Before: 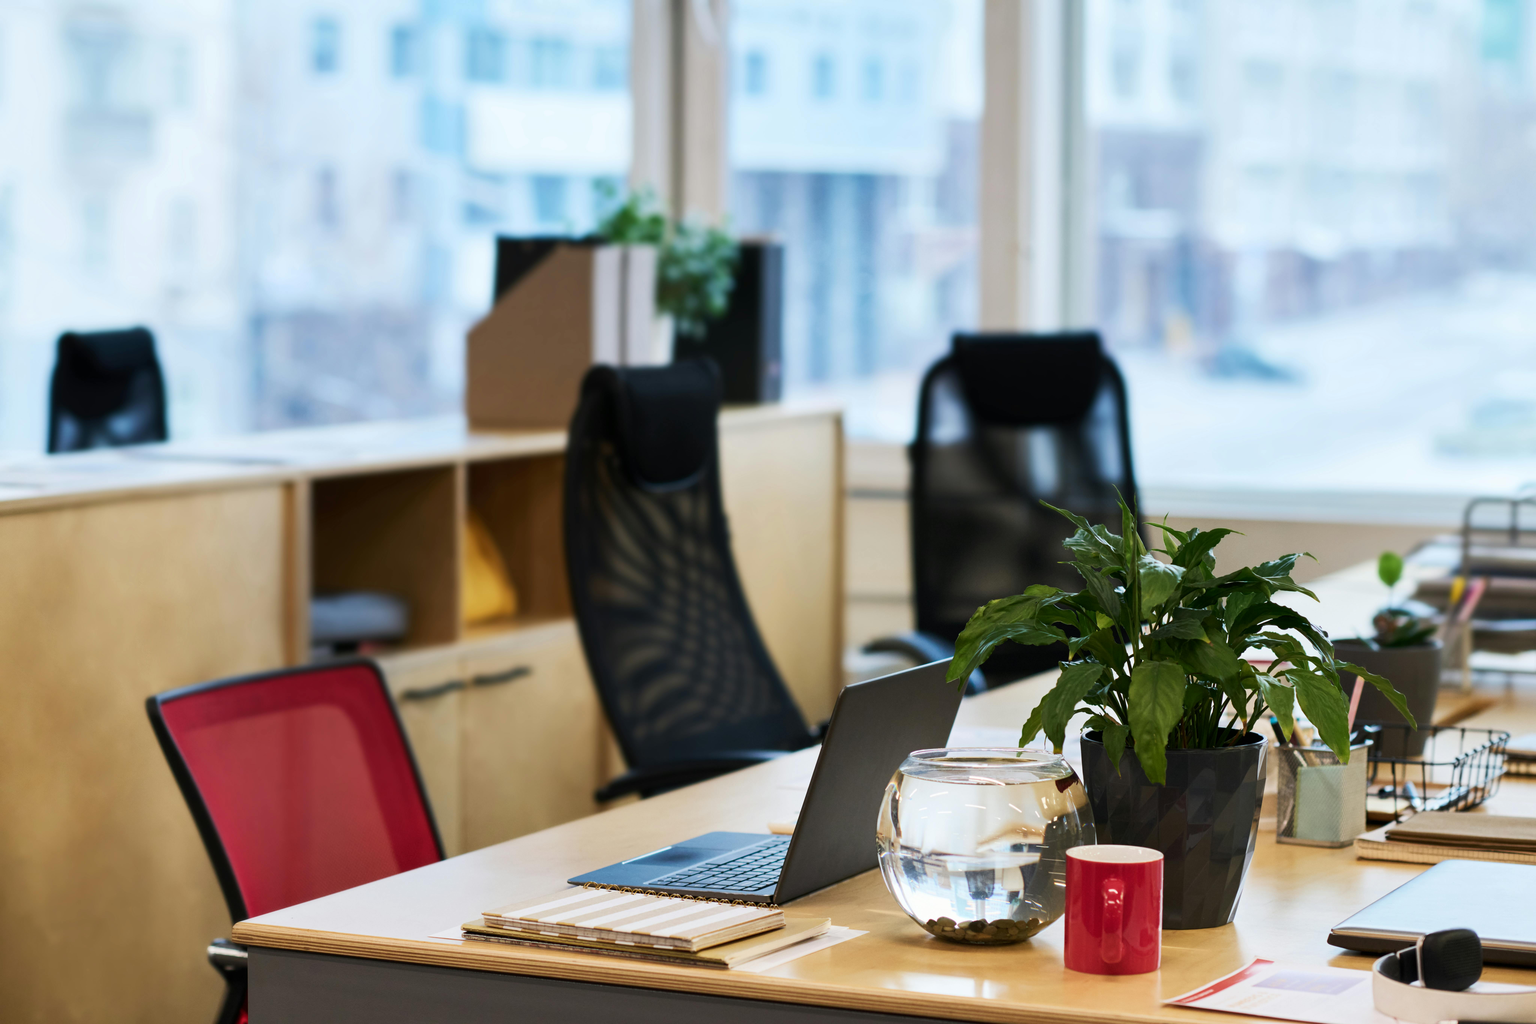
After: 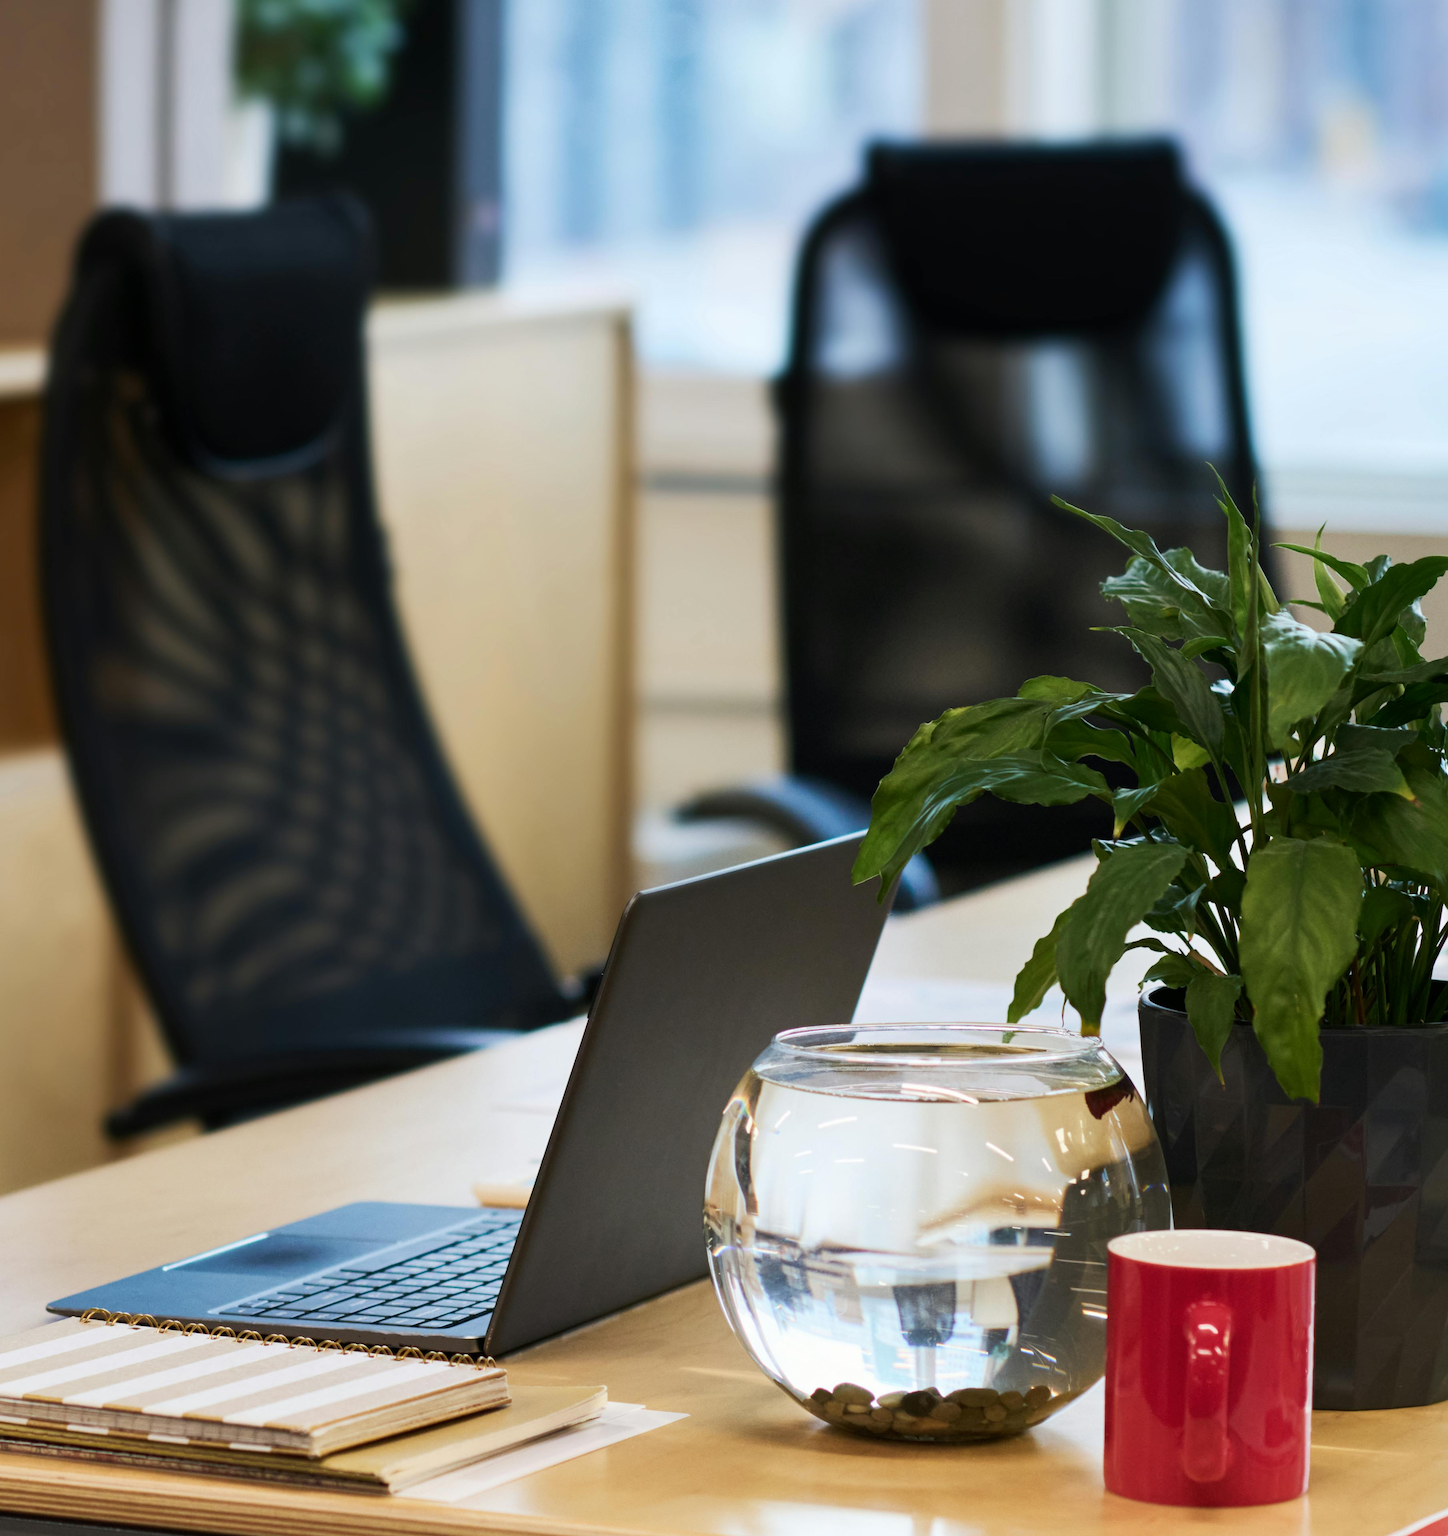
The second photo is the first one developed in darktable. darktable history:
crop: left 35.545%, top 26.106%, right 20.136%, bottom 3.416%
